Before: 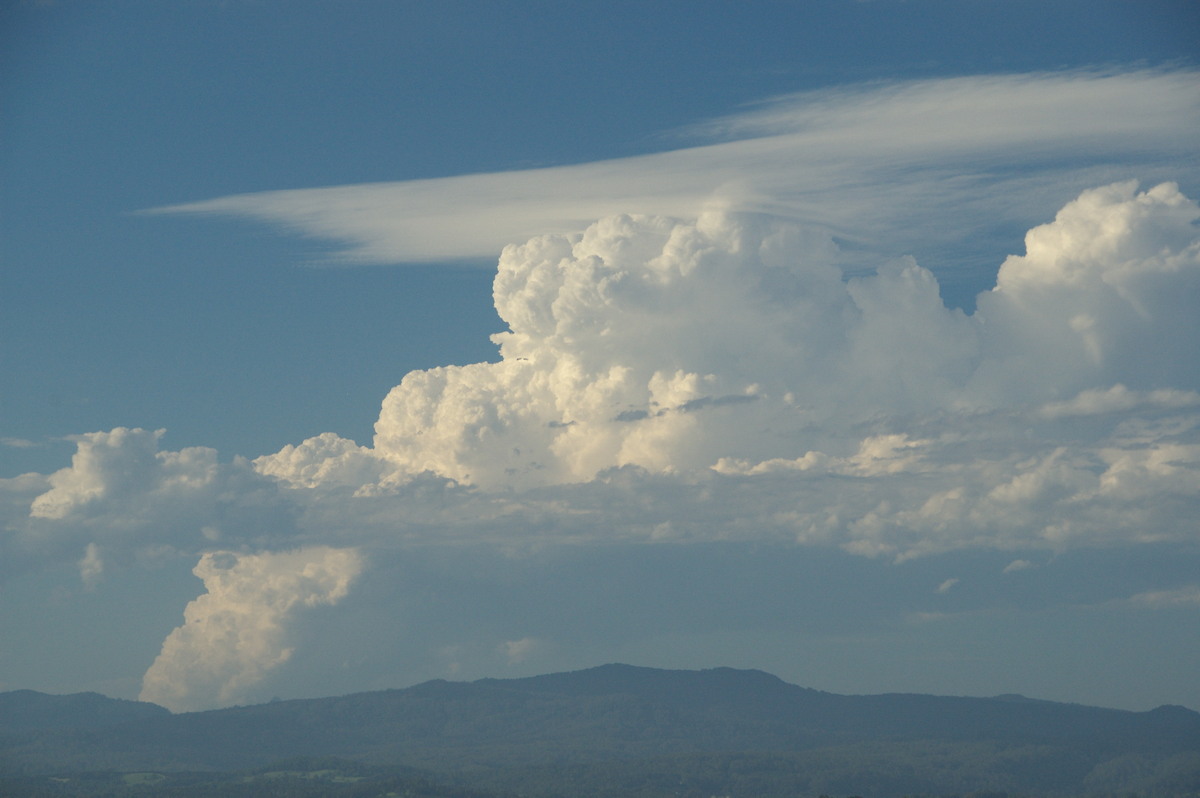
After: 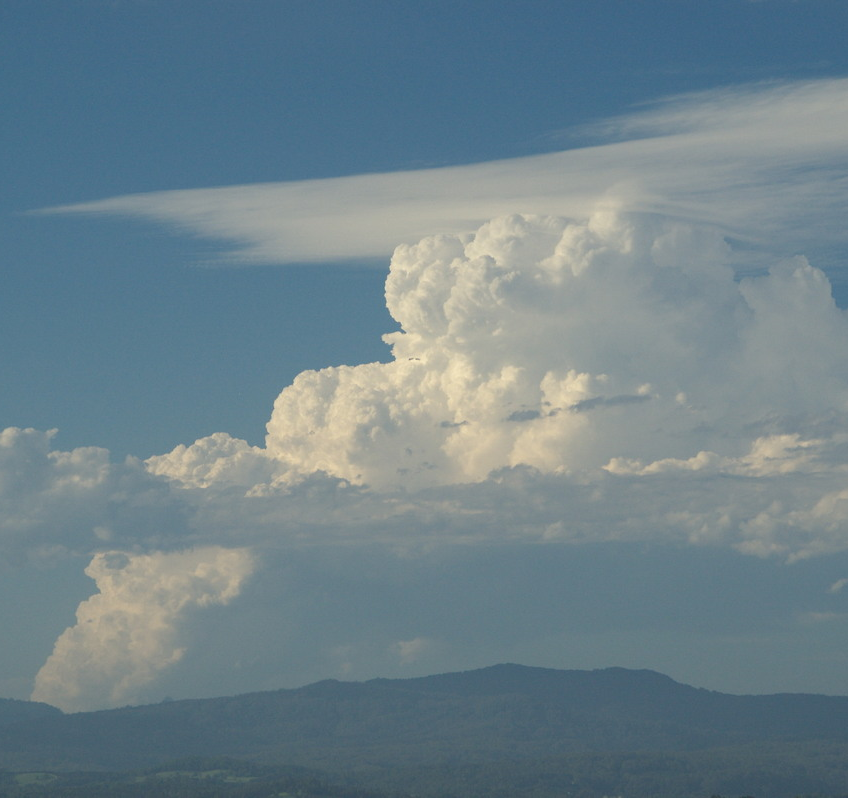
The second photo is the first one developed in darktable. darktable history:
crop and rotate: left 9.082%, right 20.192%
